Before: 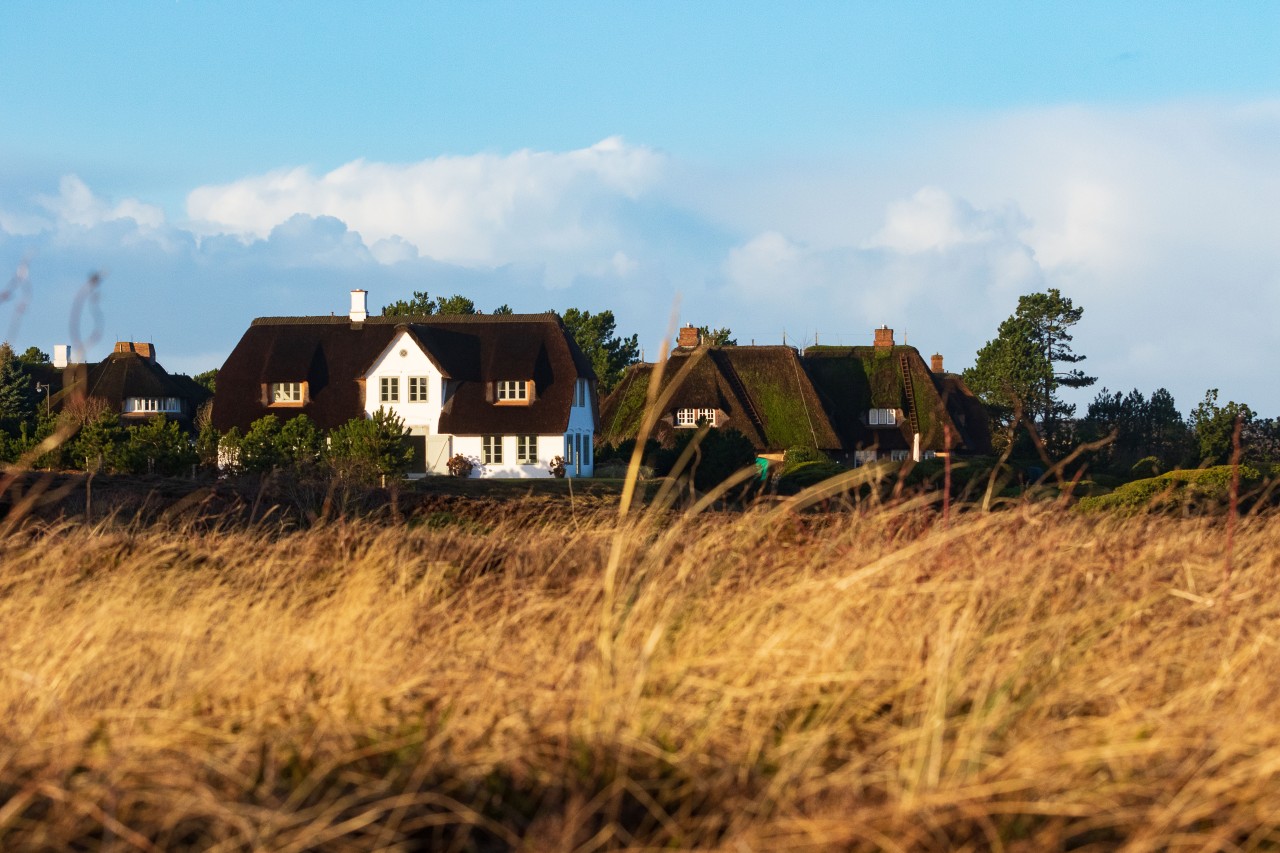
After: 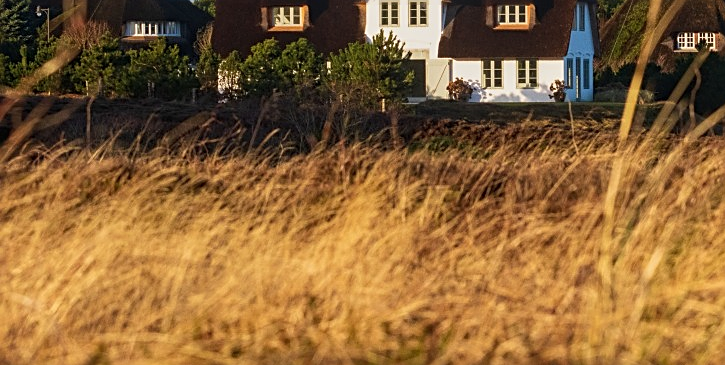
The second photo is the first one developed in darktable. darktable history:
crop: top 44.155%, right 43.292%, bottom 12.992%
local contrast: detail 110%
sharpen: amount 0.493
